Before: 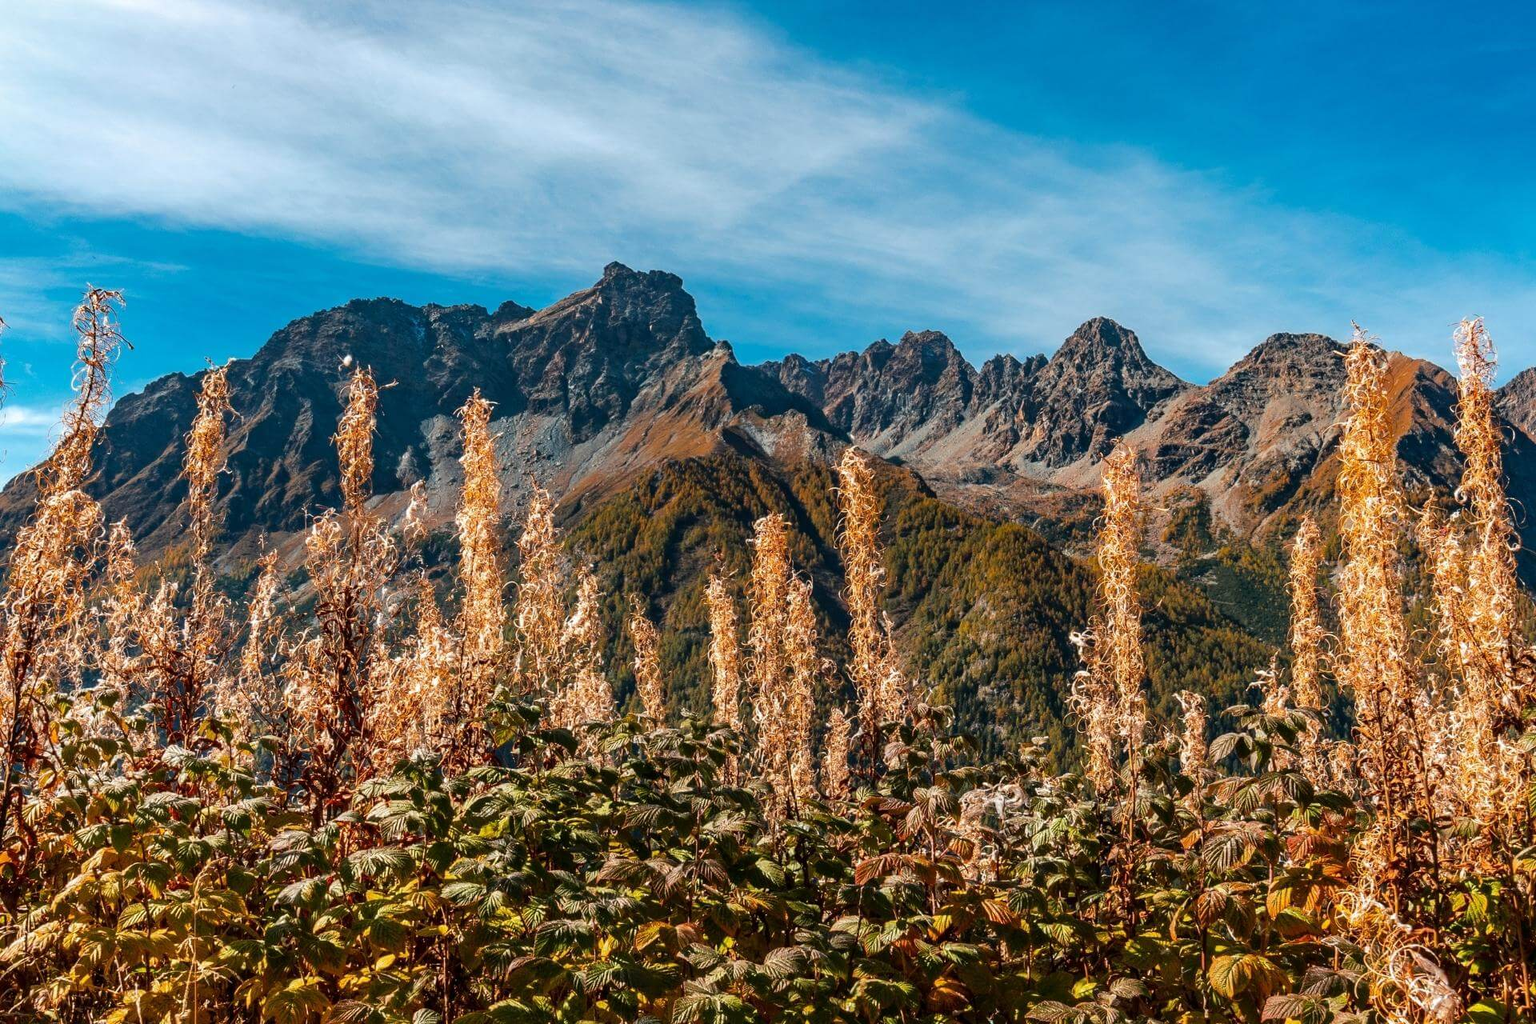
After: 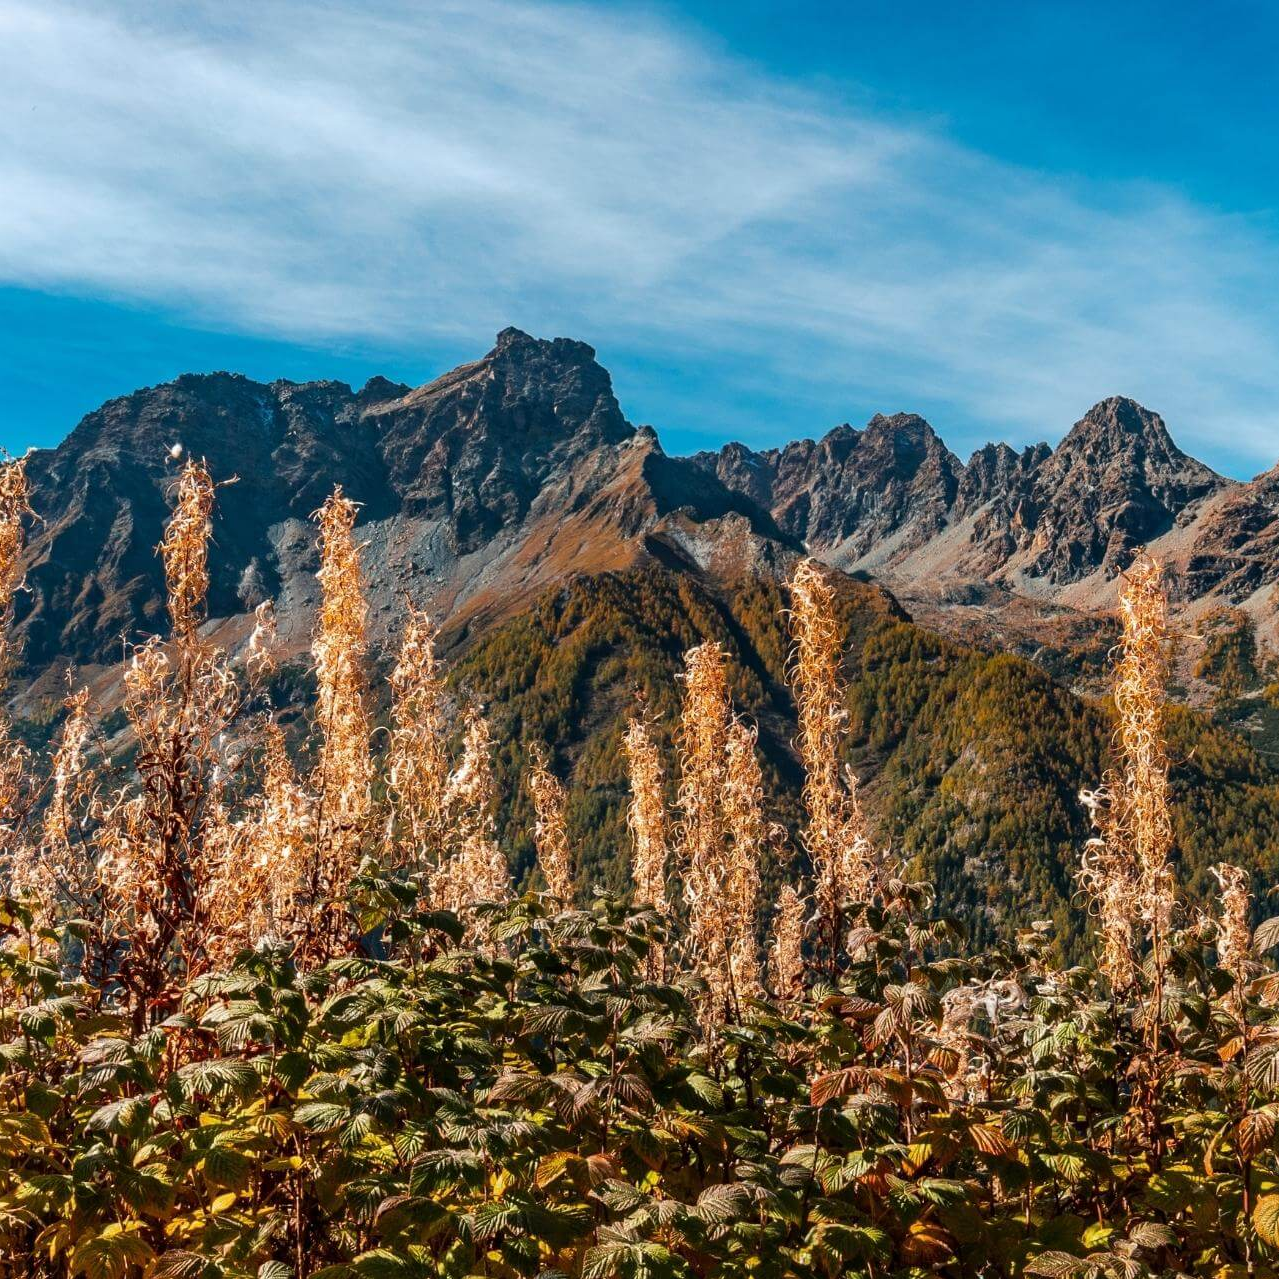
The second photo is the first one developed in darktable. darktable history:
crop and rotate: left 13.446%, right 19.925%
